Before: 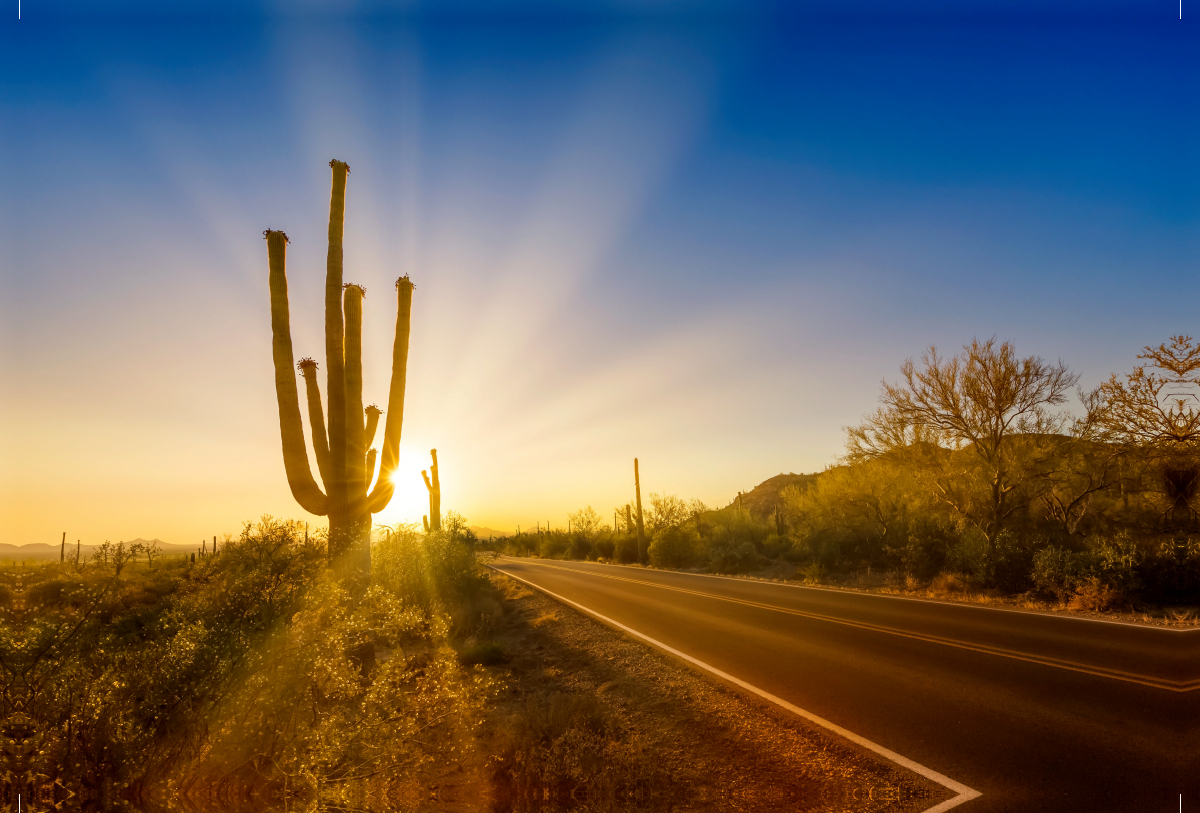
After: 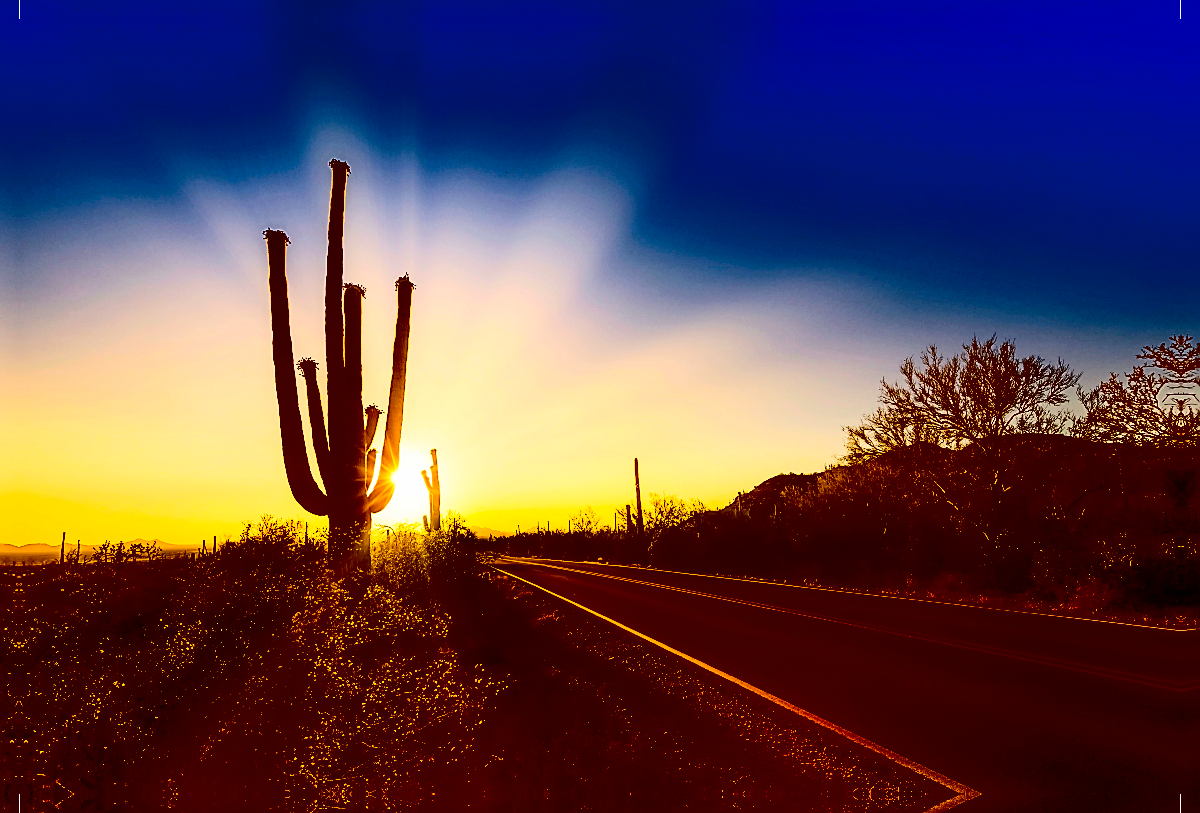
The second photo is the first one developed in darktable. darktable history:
contrast equalizer: octaves 7, y [[0.5, 0.488, 0.462, 0.461, 0.491, 0.5], [0.5 ×6], [0.5 ×6], [0 ×6], [0 ×6]]
sharpen: radius 1.376, amount 1.249, threshold 0.702
contrast brightness saturation: contrast 0.753, brightness -0.988, saturation 0.983
